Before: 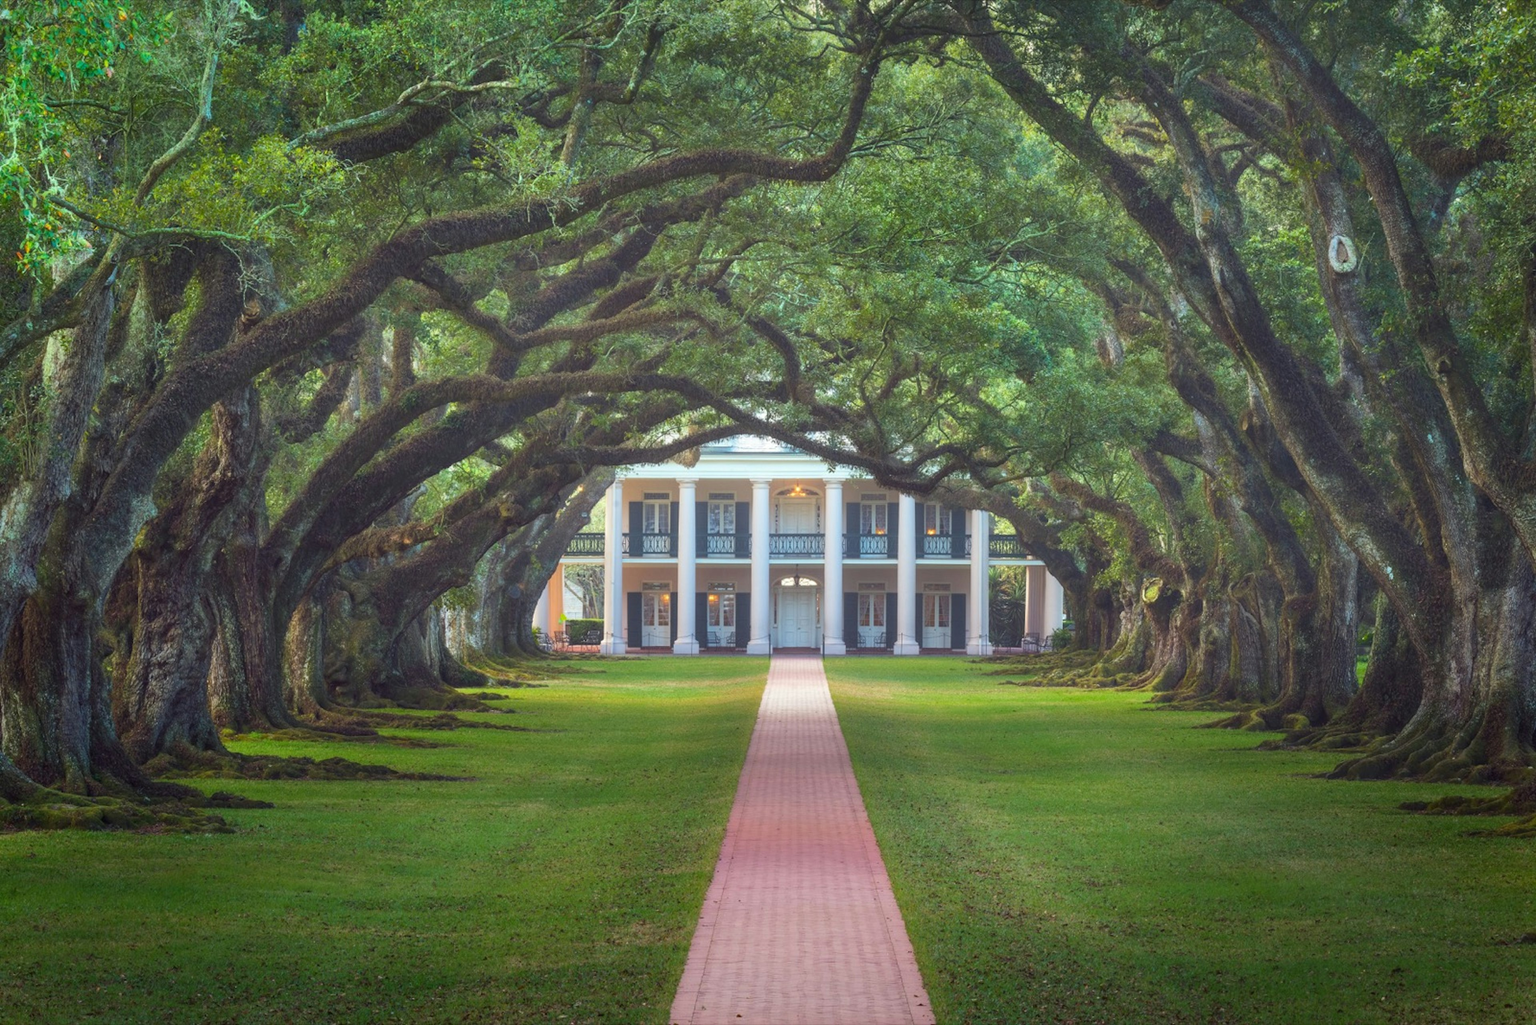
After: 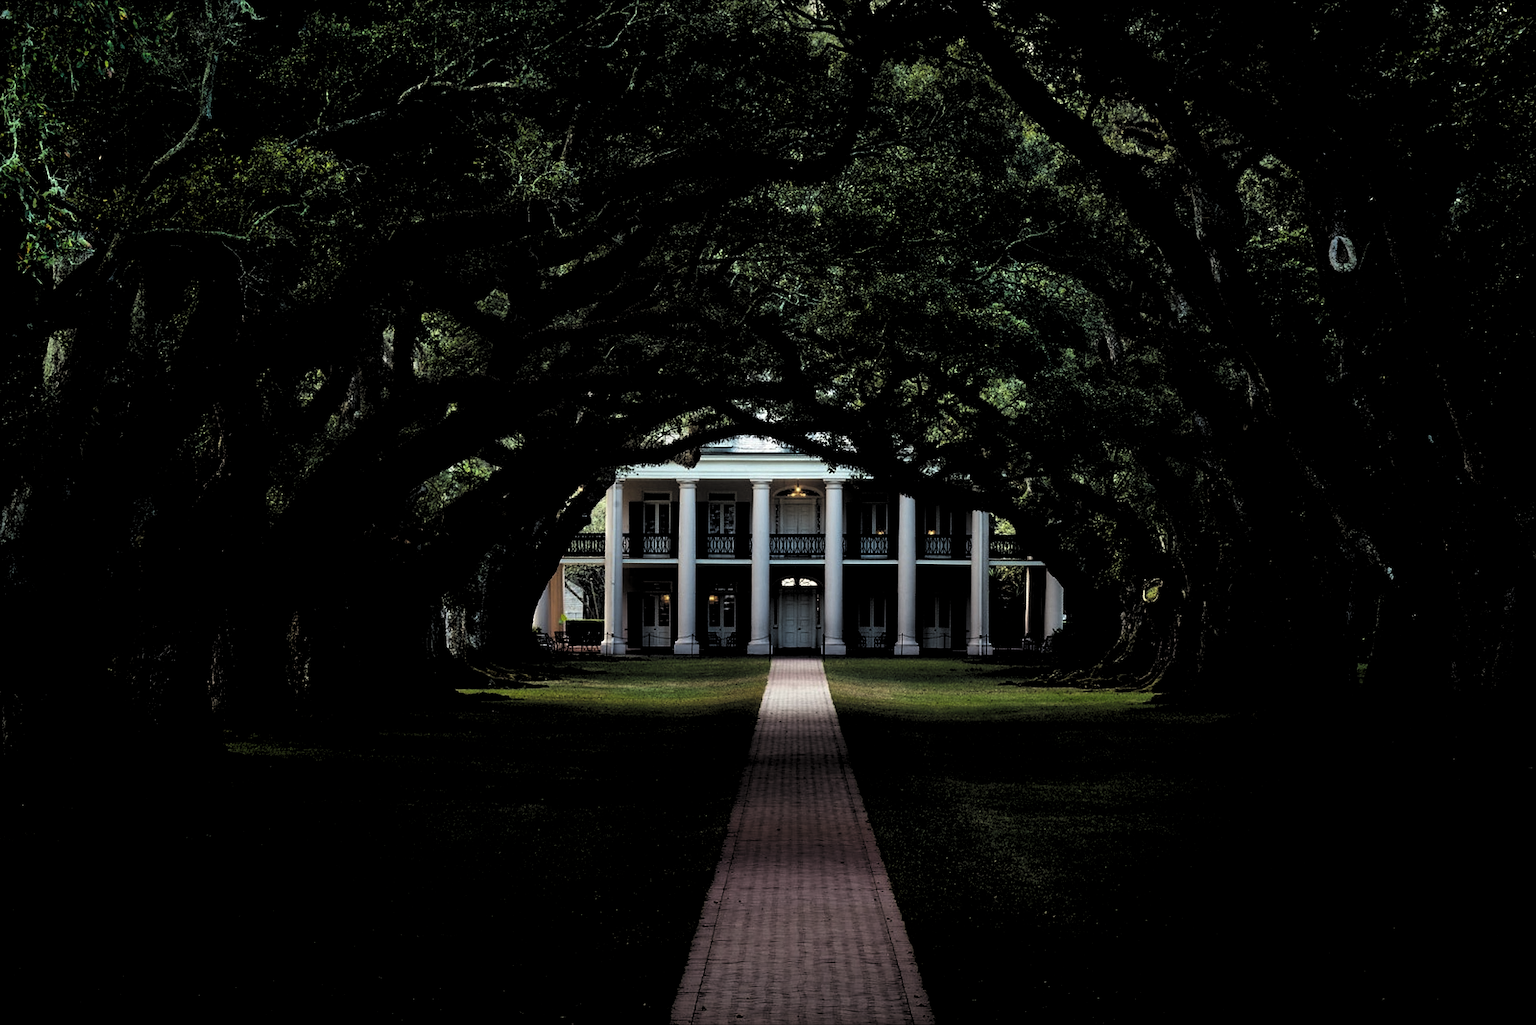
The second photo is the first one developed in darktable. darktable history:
sharpen: on, module defaults
levels: levels [0.514, 0.759, 1]
